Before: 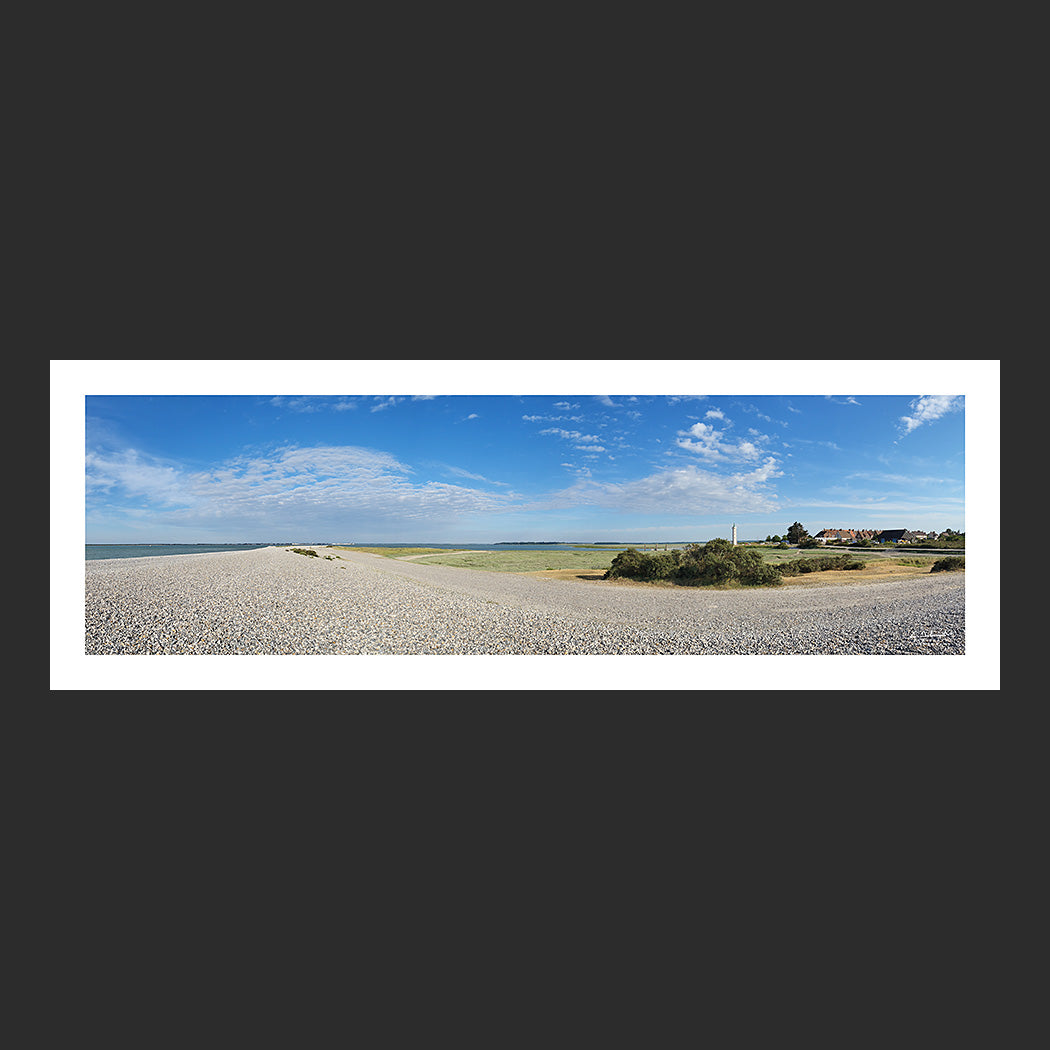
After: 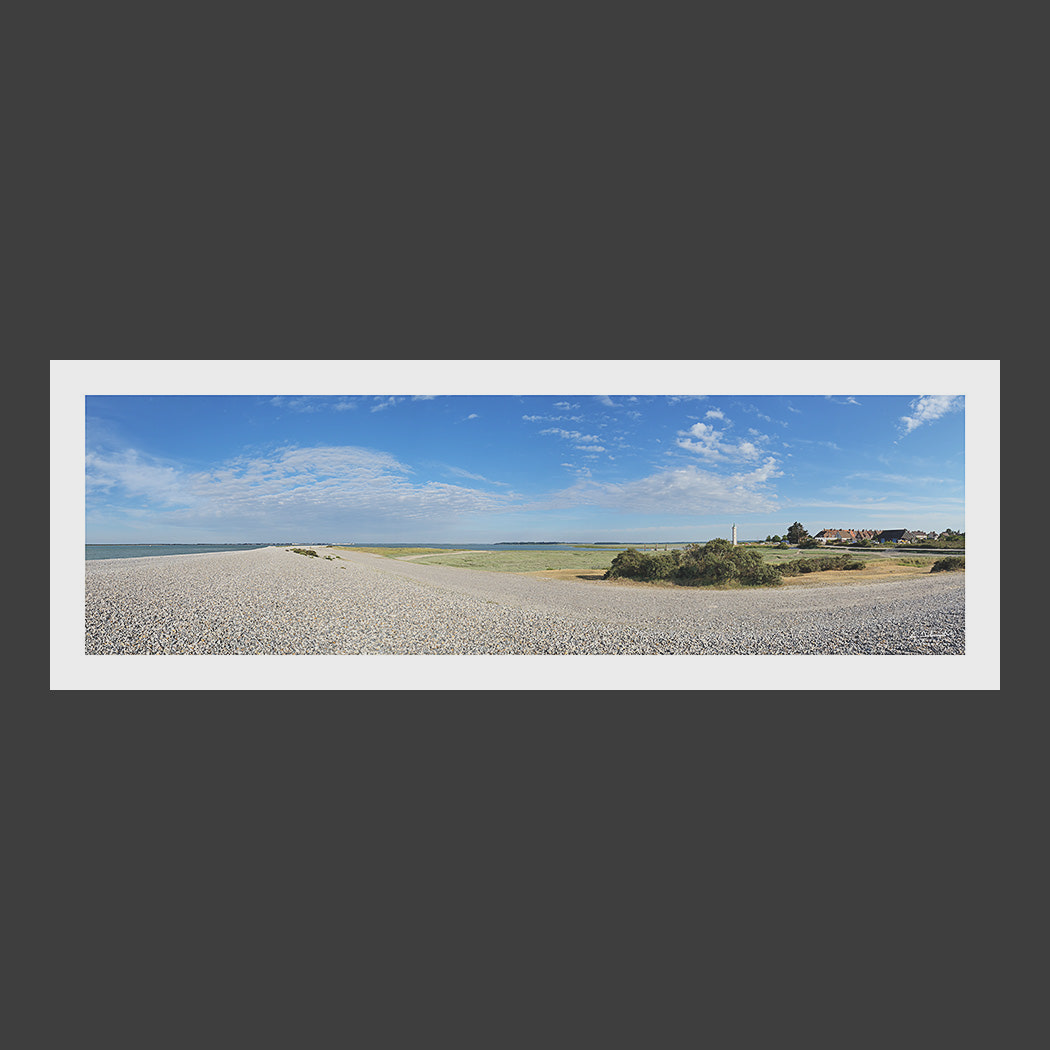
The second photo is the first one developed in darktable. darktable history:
contrast brightness saturation: contrast -0.156, brightness 0.047, saturation -0.125
